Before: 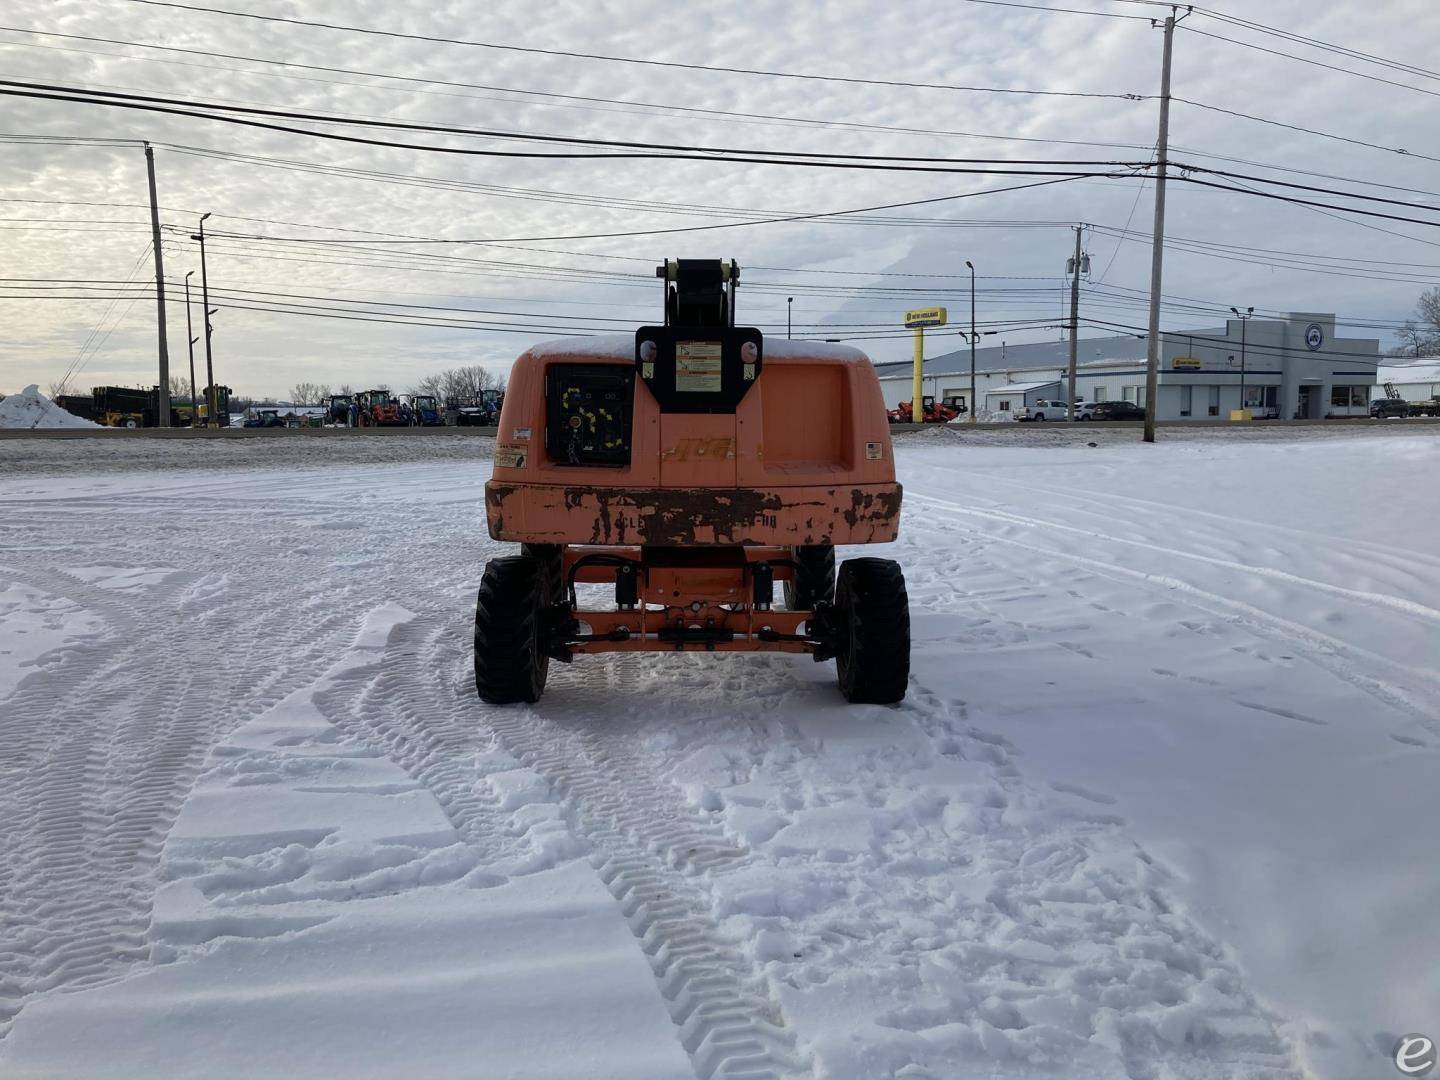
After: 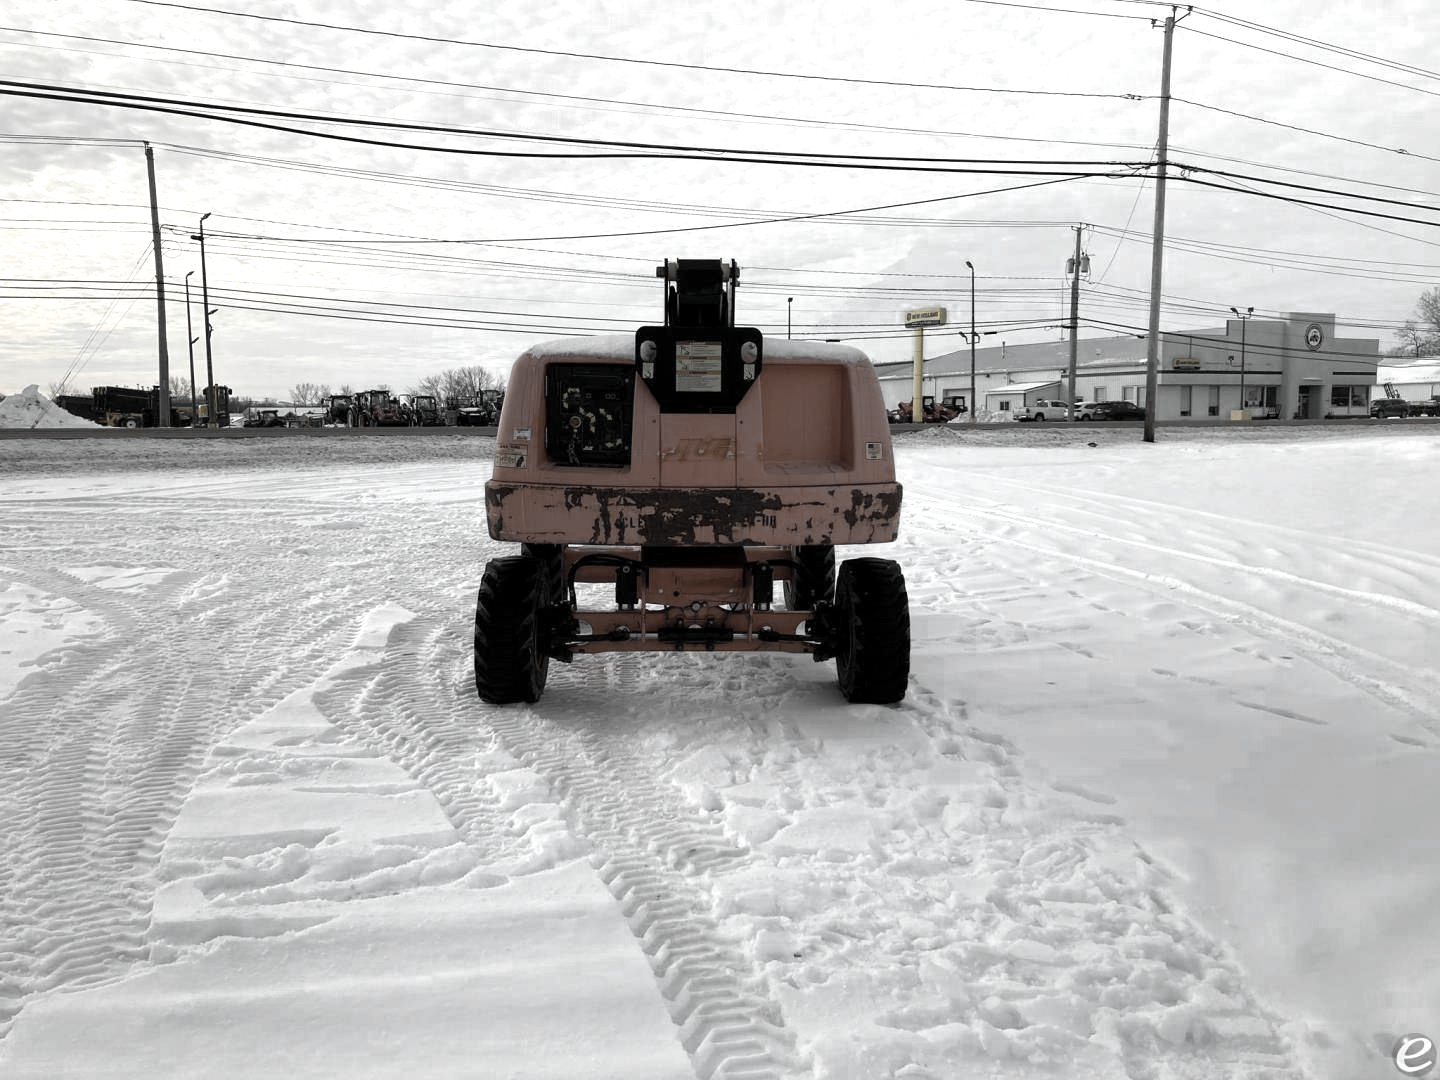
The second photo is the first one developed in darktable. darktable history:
exposure: black level correction 0.001, exposure 0.498 EV, compensate highlight preservation false
color zones: curves: ch0 [(0, 0.613) (0.01, 0.613) (0.245, 0.448) (0.498, 0.529) (0.642, 0.665) (0.879, 0.777) (0.99, 0.613)]; ch1 [(0, 0.035) (0.121, 0.189) (0.259, 0.197) (0.415, 0.061) (0.589, 0.022) (0.732, 0.022) (0.857, 0.026) (0.991, 0.053)]
